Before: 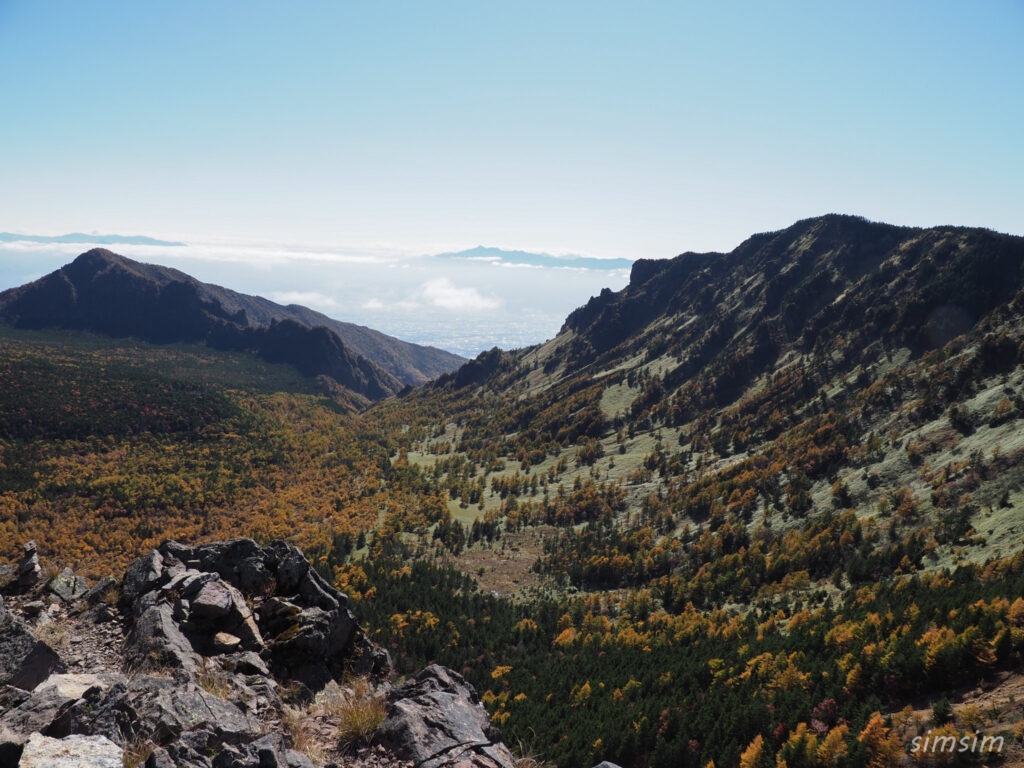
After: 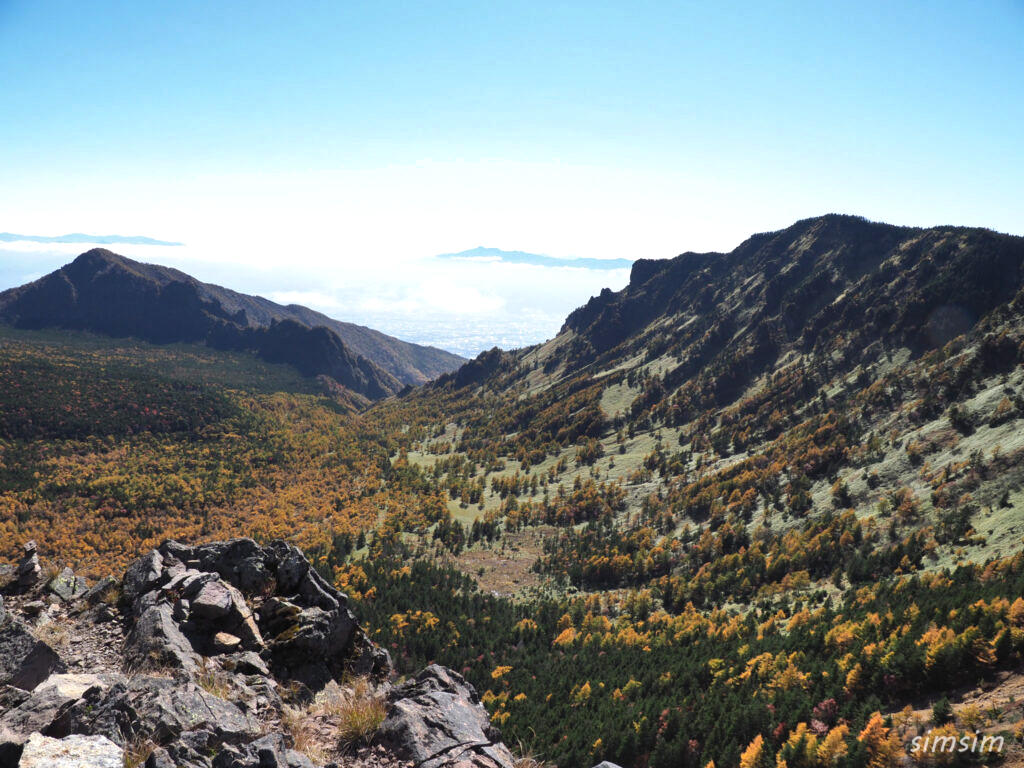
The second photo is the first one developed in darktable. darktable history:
exposure: black level correction 0, exposure 0.499 EV, compensate highlight preservation false
shadows and highlights: white point adjustment 0.069, soften with gaussian
